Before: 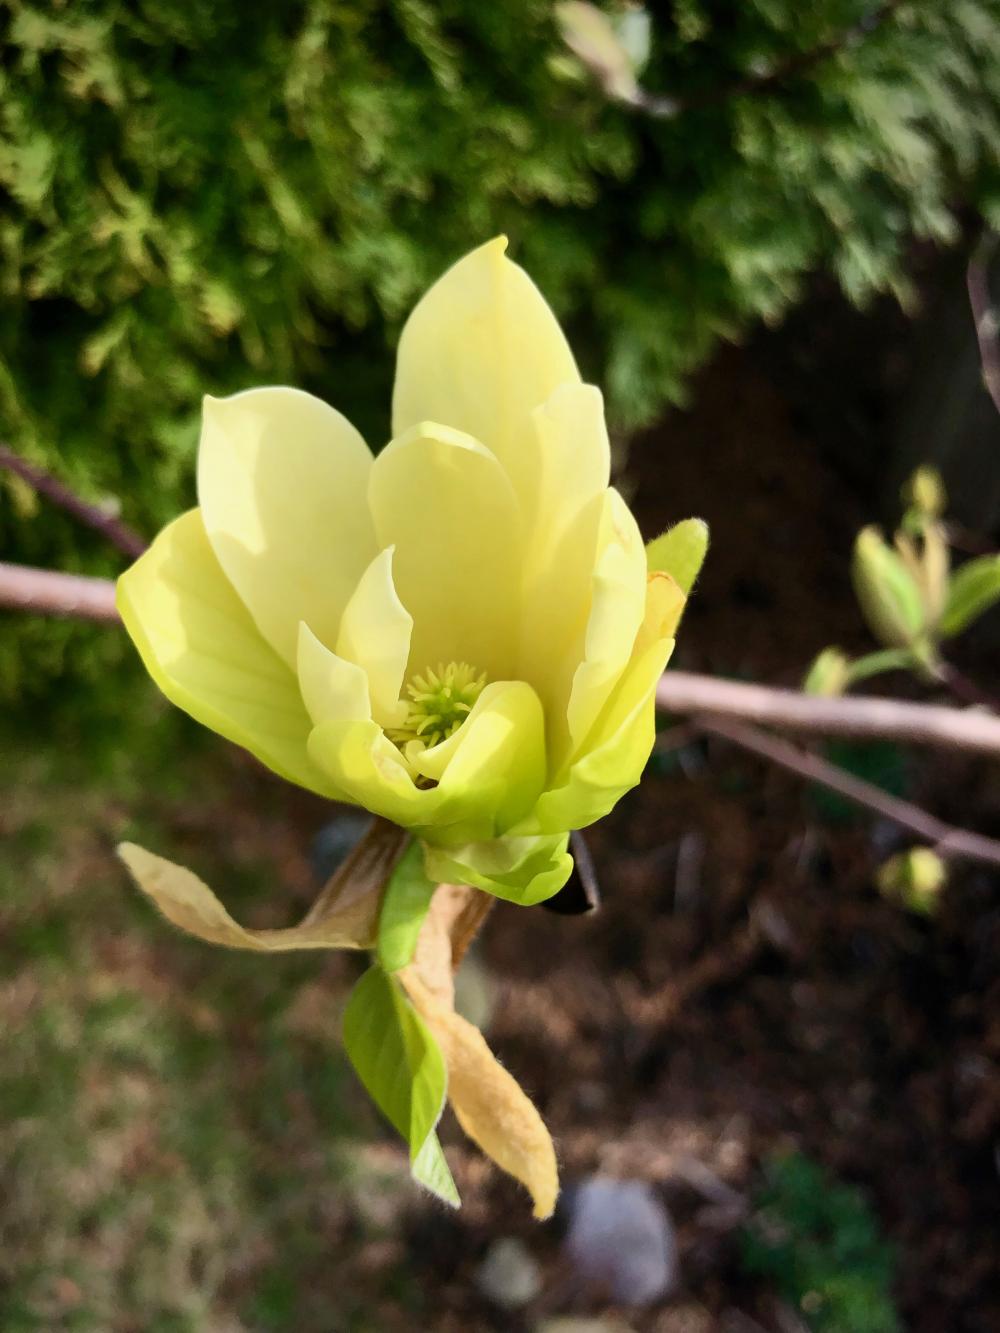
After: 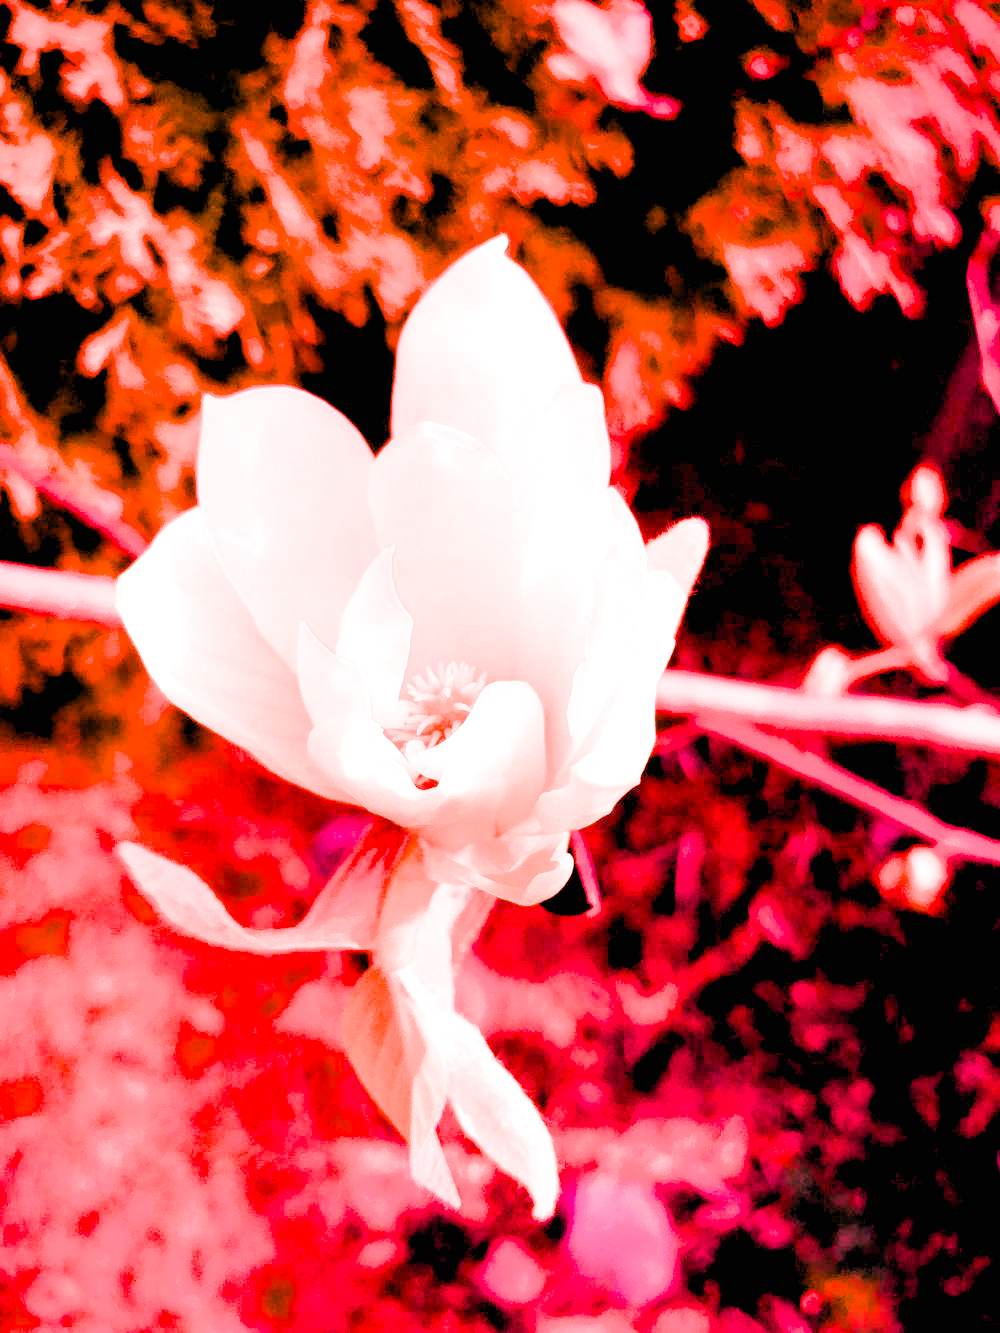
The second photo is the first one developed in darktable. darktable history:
filmic rgb: black relative exposure -7.65 EV, white relative exposure 4.56 EV, hardness 3.61
white balance: red 4.26, blue 1.802
color balance rgb: linear chroma grading › global chroma 15%, perceptual saturation grading › global saturation 30%
contrast brightness saturation: contrast 0.2, brightness 0.16, saturation 0.22
rgb levels: levels [[0.034, 0.472, 0.904], [0, 0.5, 1], [0, 0.5, 1]]
